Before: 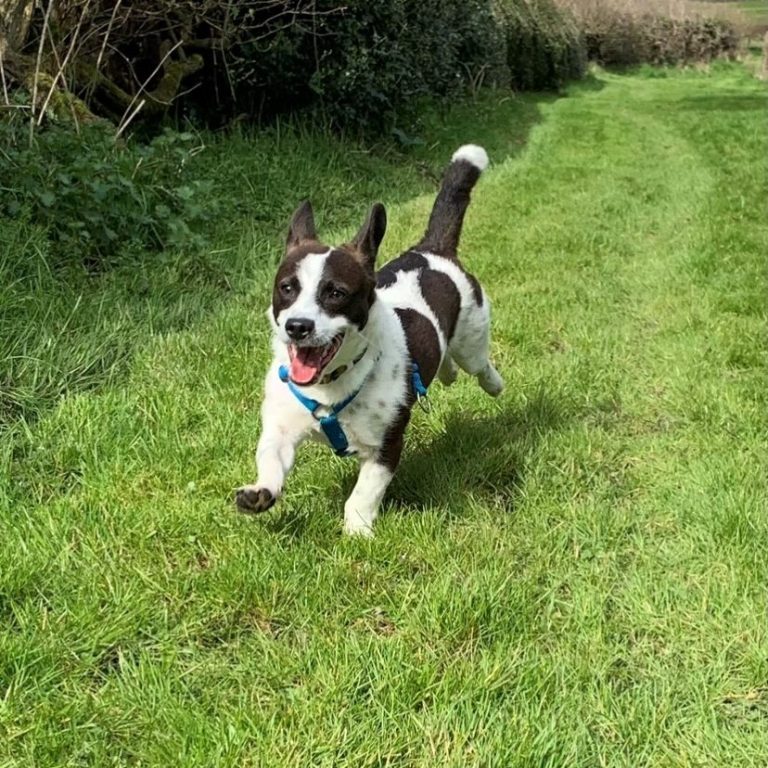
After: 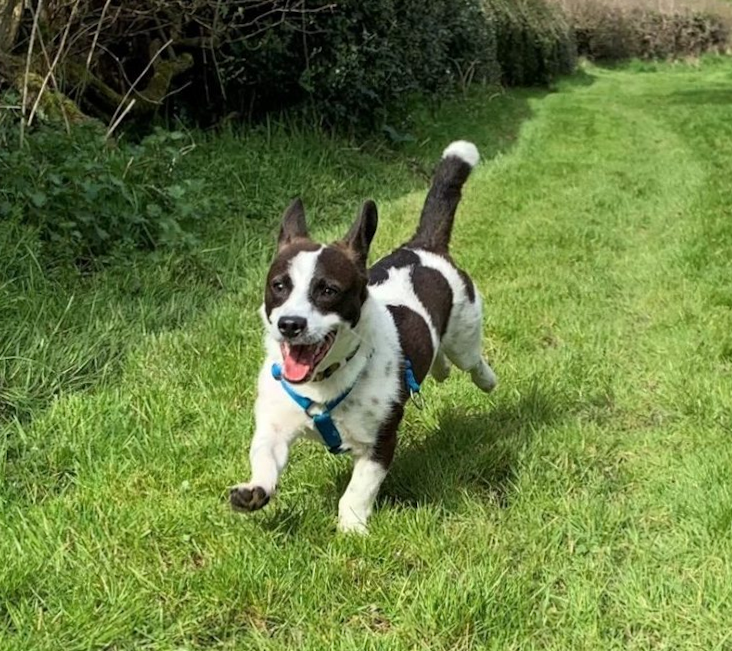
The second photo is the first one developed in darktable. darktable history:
crop and rotate: angle 0.569°, left 0.429%, right 3.234%, bottom 14.274%
